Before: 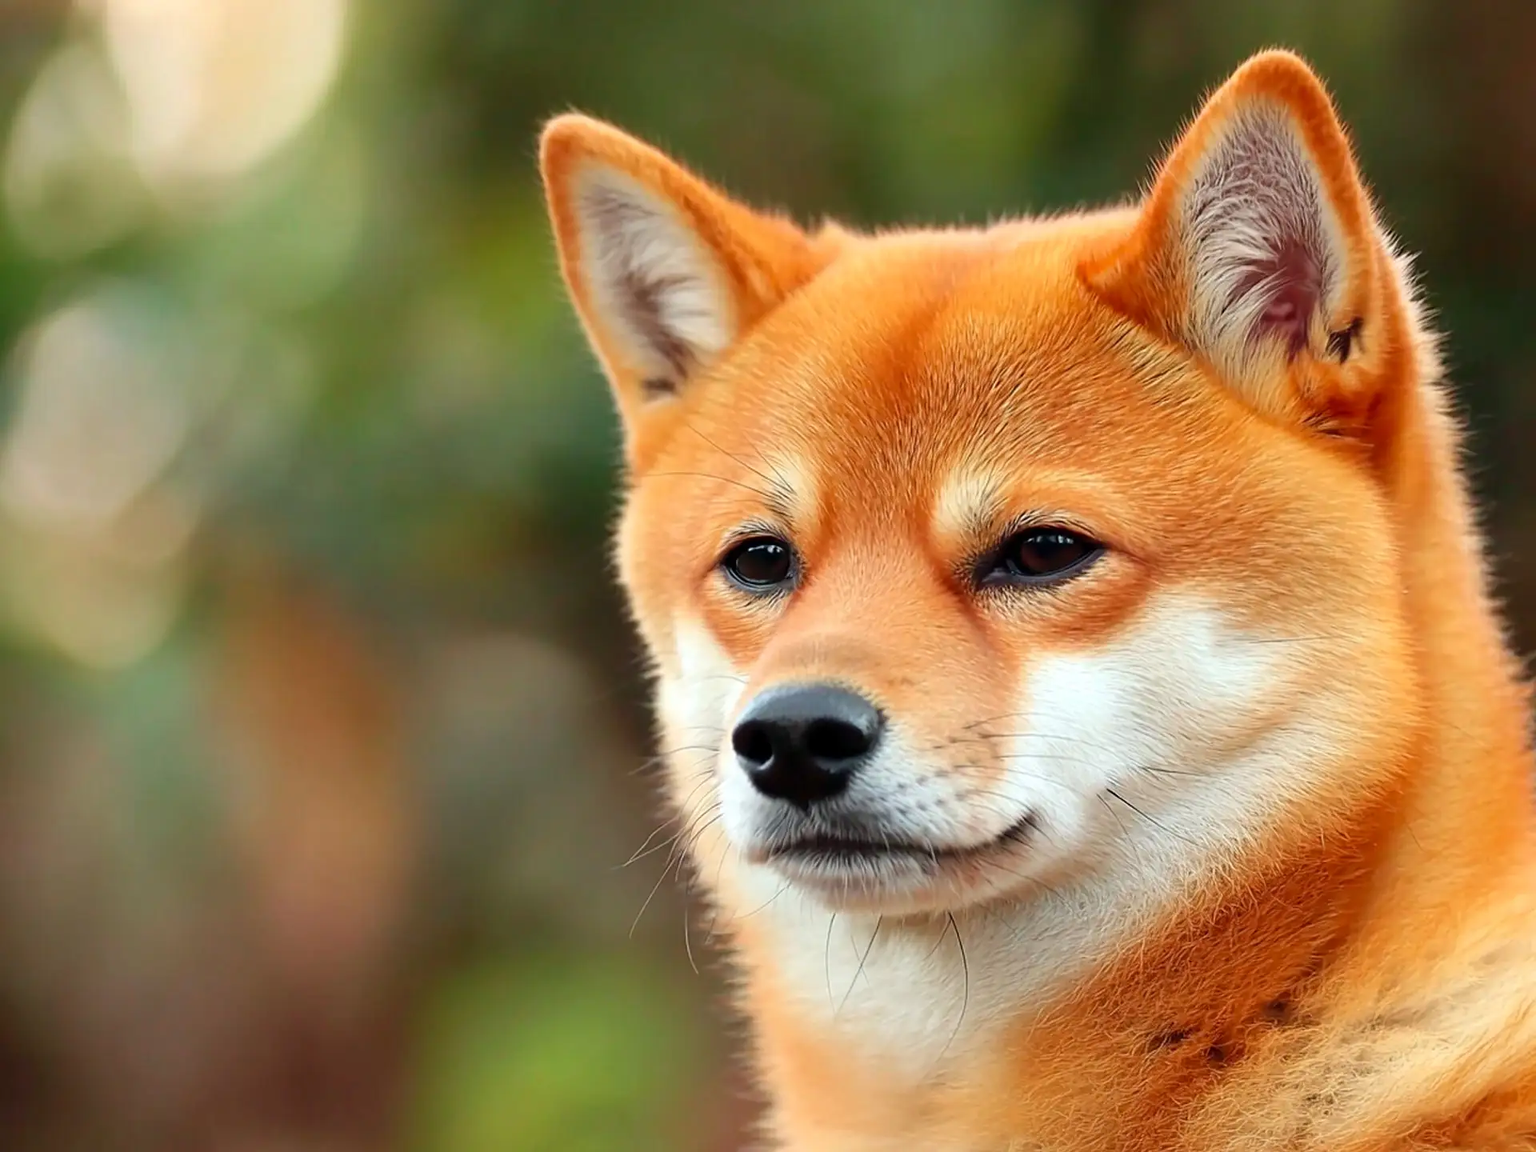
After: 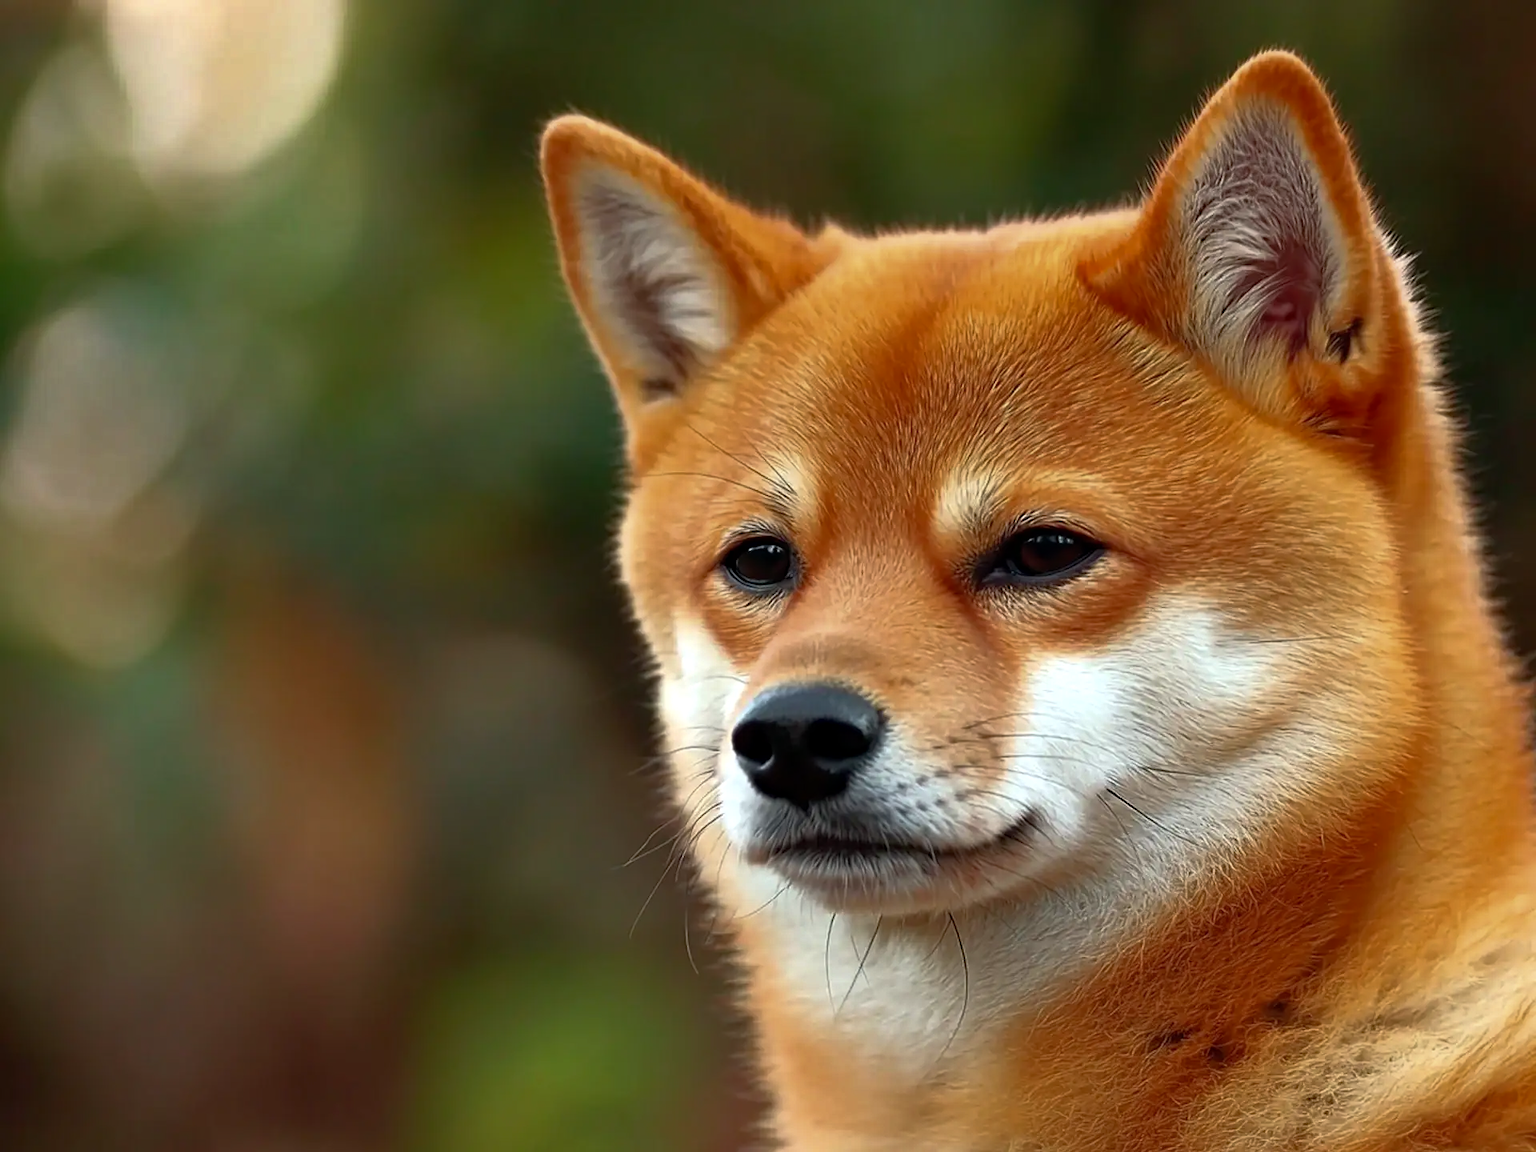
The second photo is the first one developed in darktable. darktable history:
rgb curve: curves: ch0 [(0, 0) (0.415, 0.237) (1, 1)]
haze removal: compatibility mode true, adaptive false
